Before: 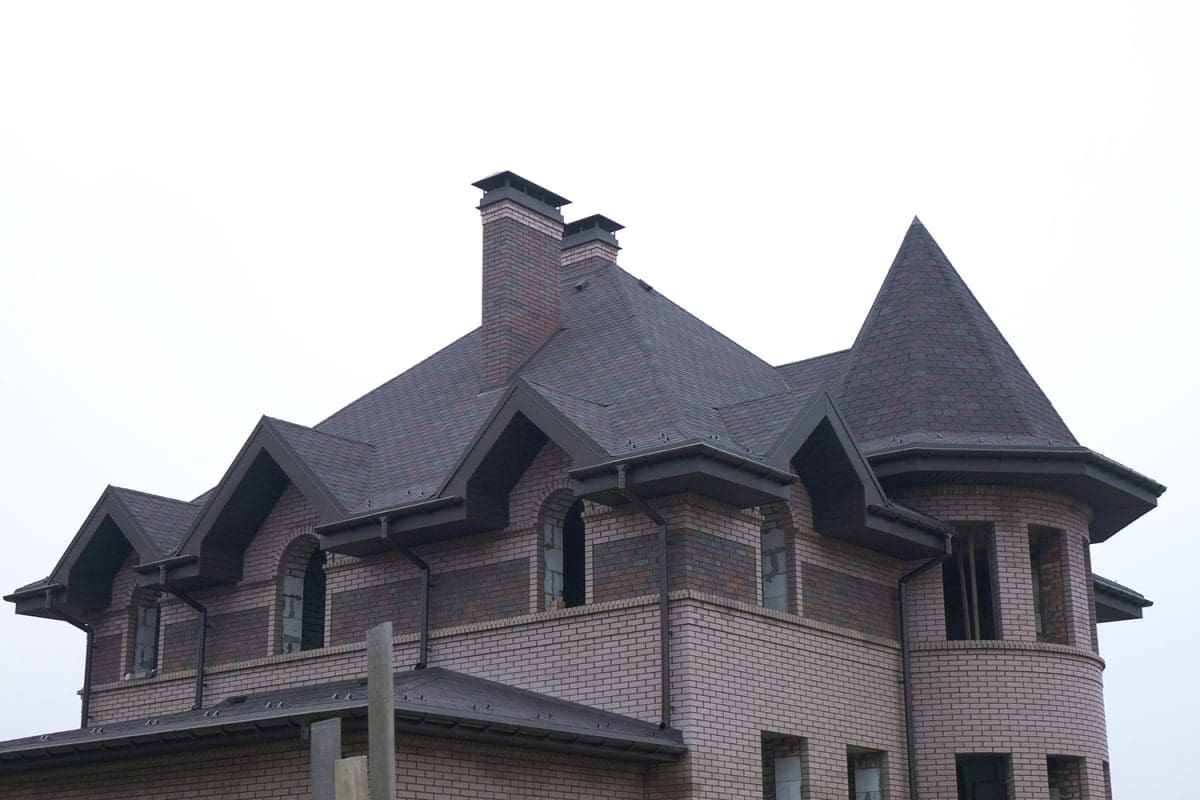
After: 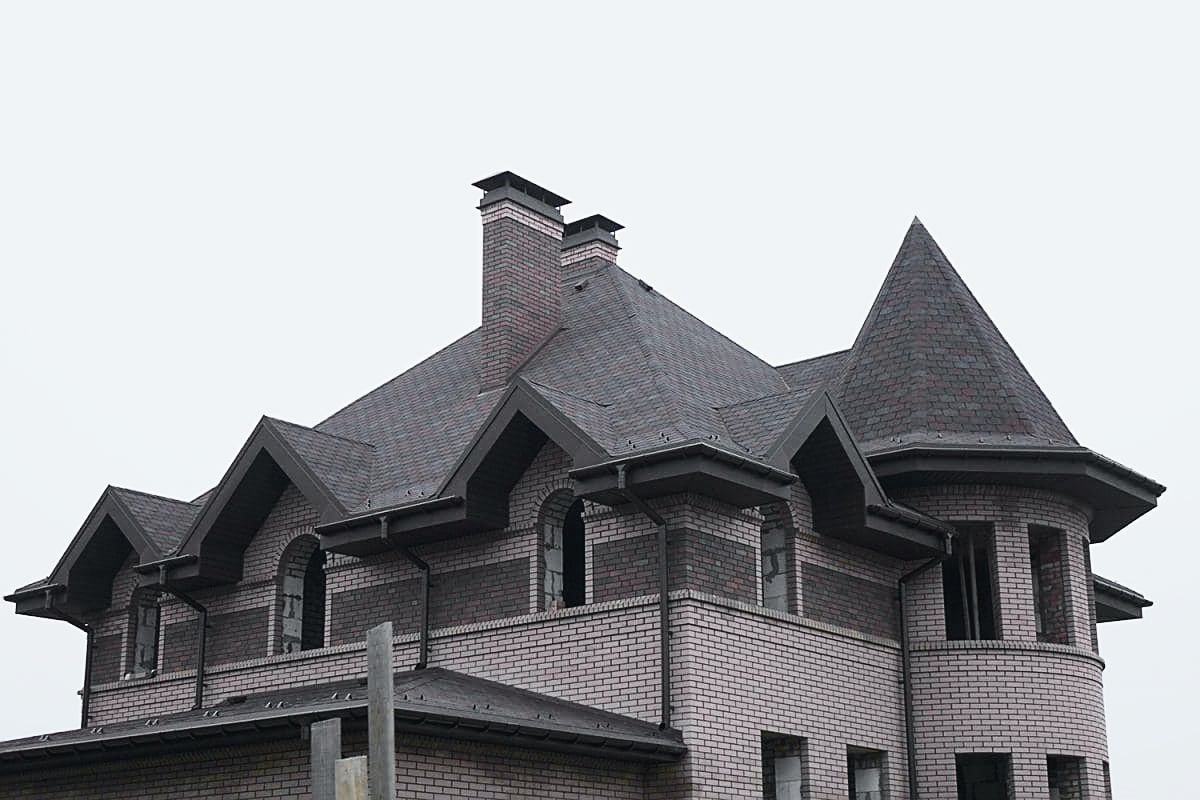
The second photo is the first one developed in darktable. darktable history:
sharpen: on, module defaults
tone curve: curves: ch0 [(0, 0.026) (0.058, 0.036) (0.246, 0.214) (0.437, 0.498) (0.55, 0.644) (0.657, 0.767) (0.822, 0.9) (1, 0.961)]; ch1 [(0, 0) (0.346, 0.307) (0.408, 0.369) (0.453, 0.457) (0.476, 0.489) (0.502, 0.498) (0.521, 0.515) (0.537, 0.531) (0.612, 0.641) (0.676, 0.728) (1, 1)]; ch2 [(0, 0) (0.346, 0.34) (0.434, 0.46) (0.485, 0.494) (0.5, 0.494) (0.511, 0.508) (0.537, 0.564) (0.579, 0.599) (0.663, 0.67) (1, 1)], color space Lab, independent channels, preserve colors none
